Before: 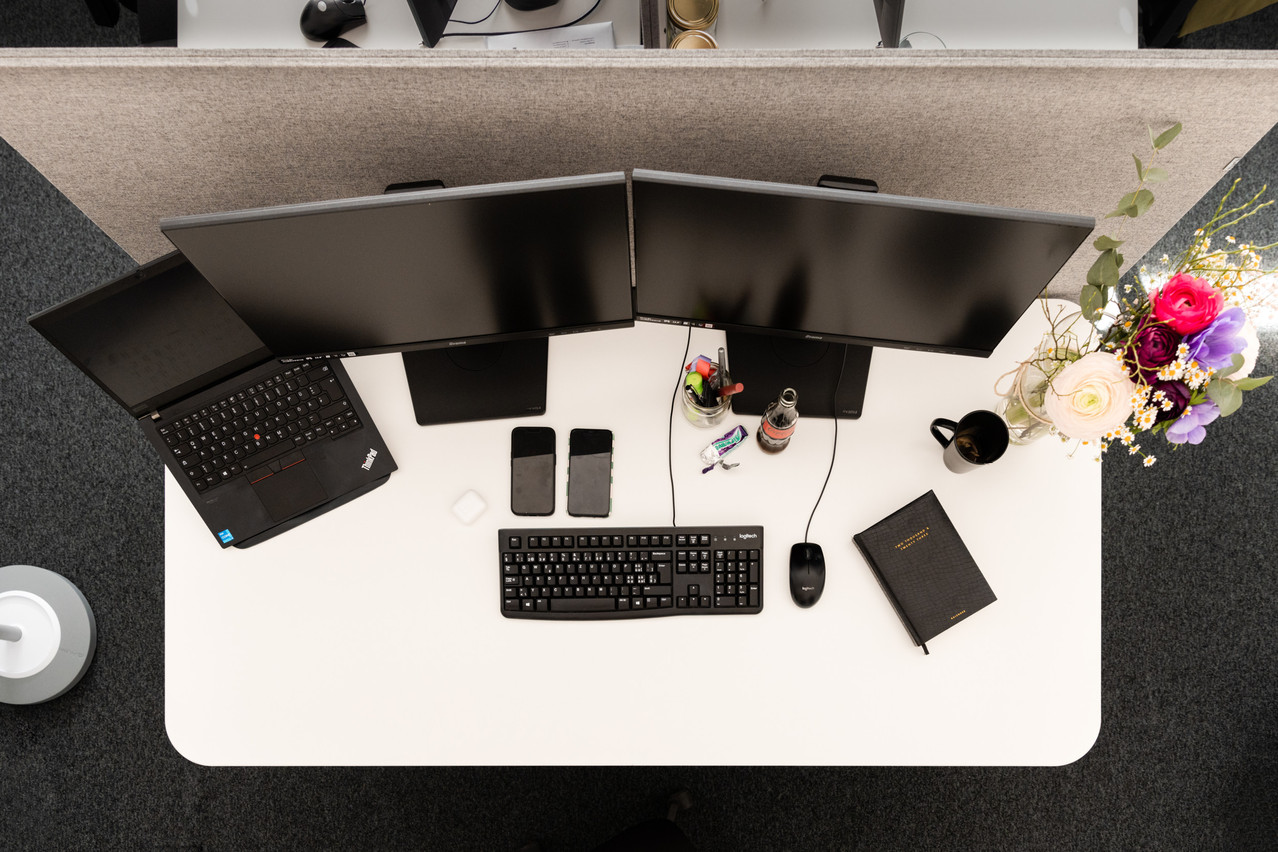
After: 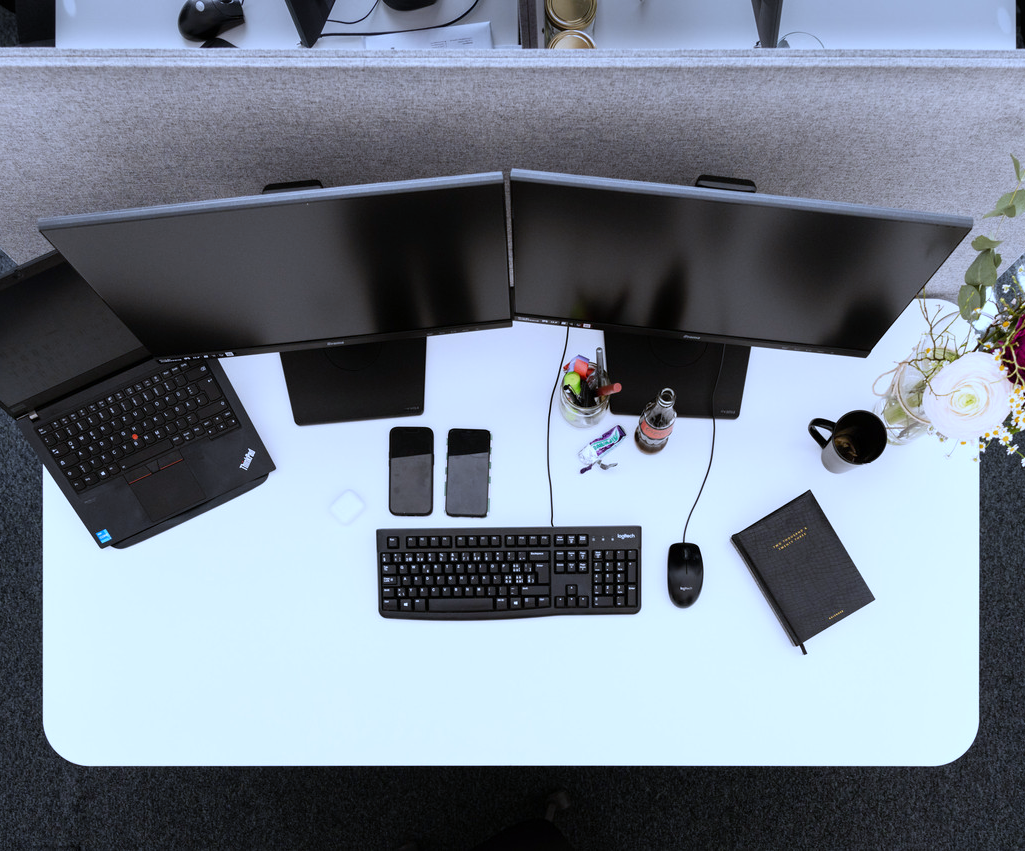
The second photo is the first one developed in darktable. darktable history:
white balance: red 0.871, blue 1.249
crop and rotate: left 9.597%, right 10.195%
